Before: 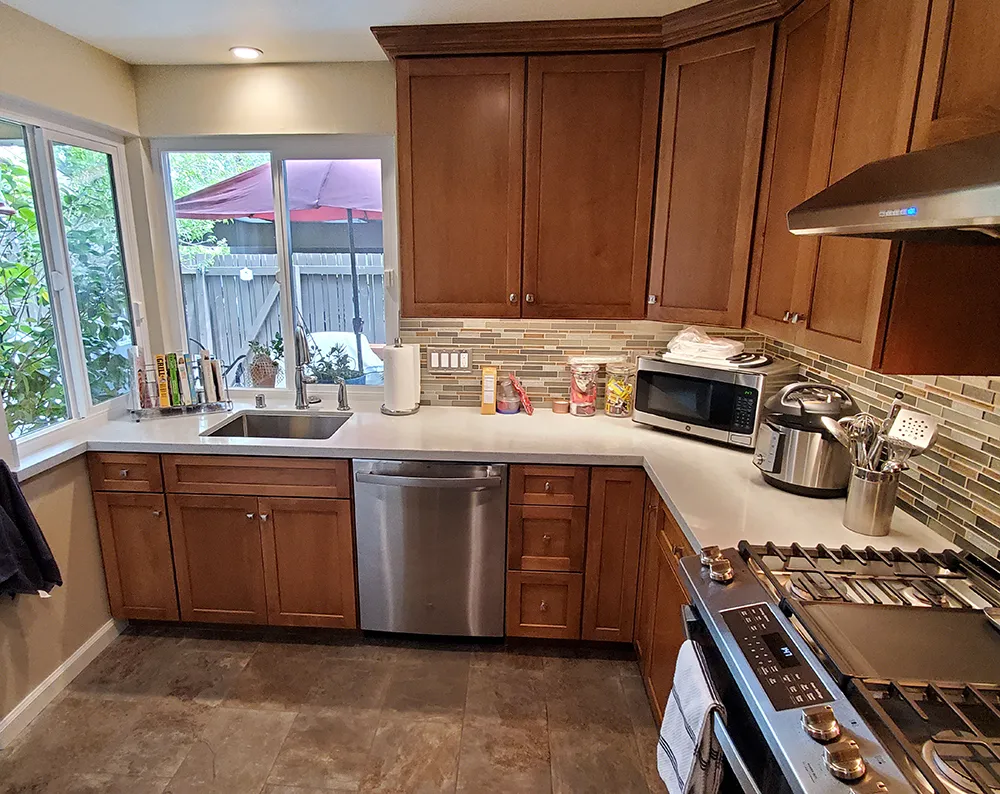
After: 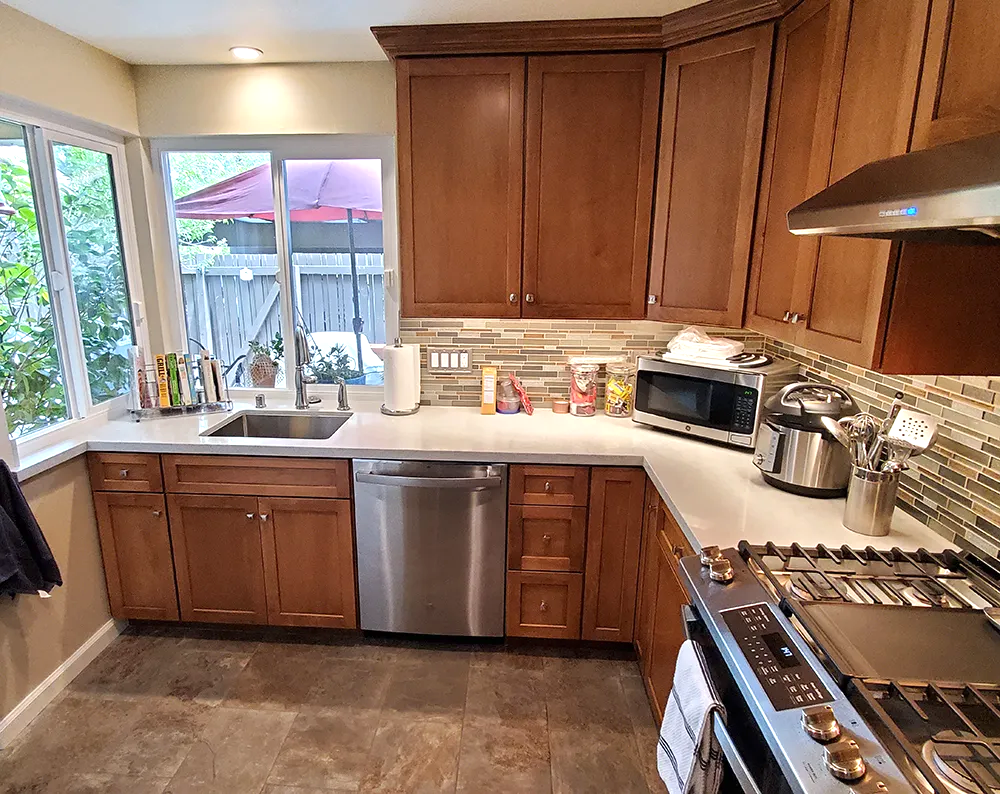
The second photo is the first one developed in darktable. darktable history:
exposure: exposure 0.376 EV, compensate highlight preservation false
rgb levels: preserve colors max RGB
